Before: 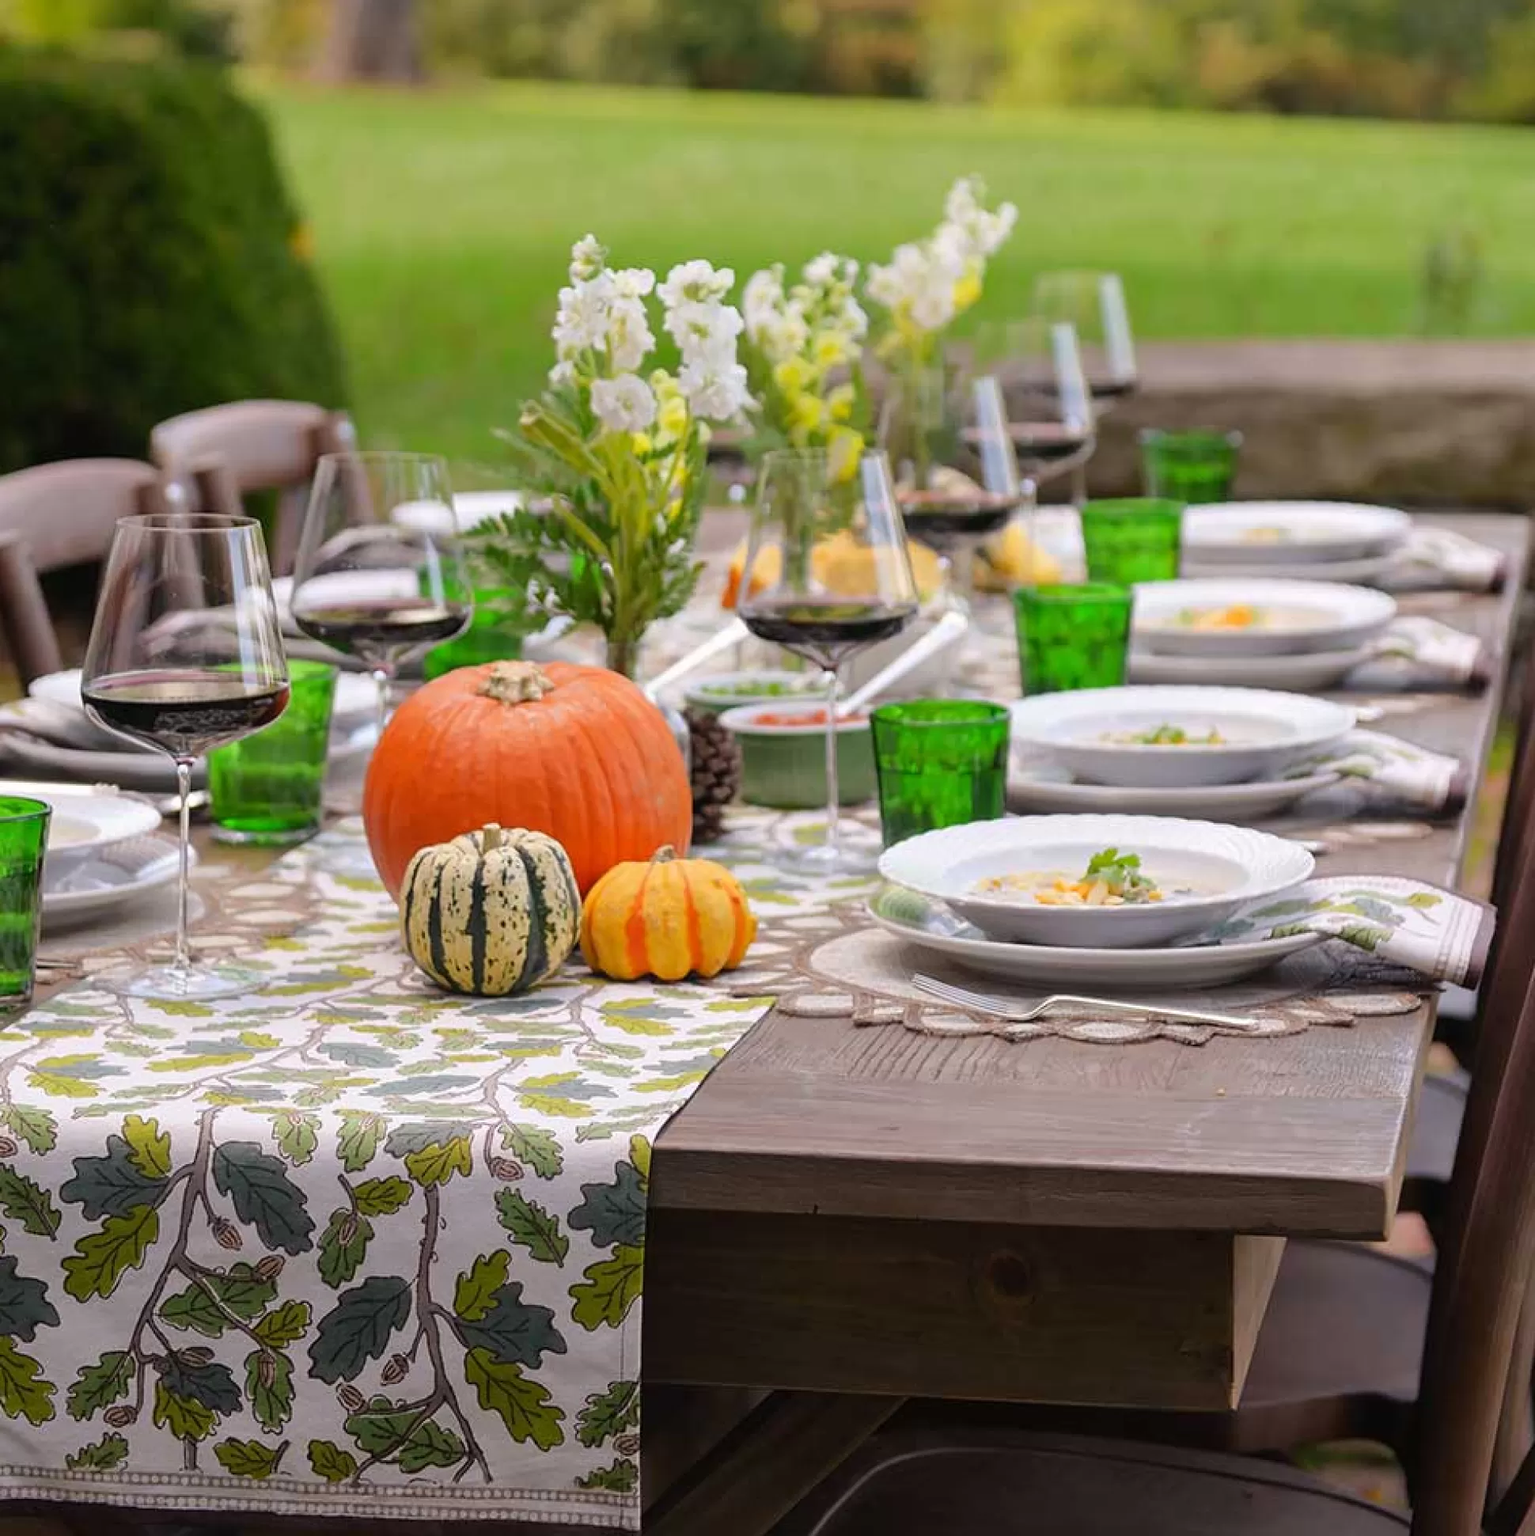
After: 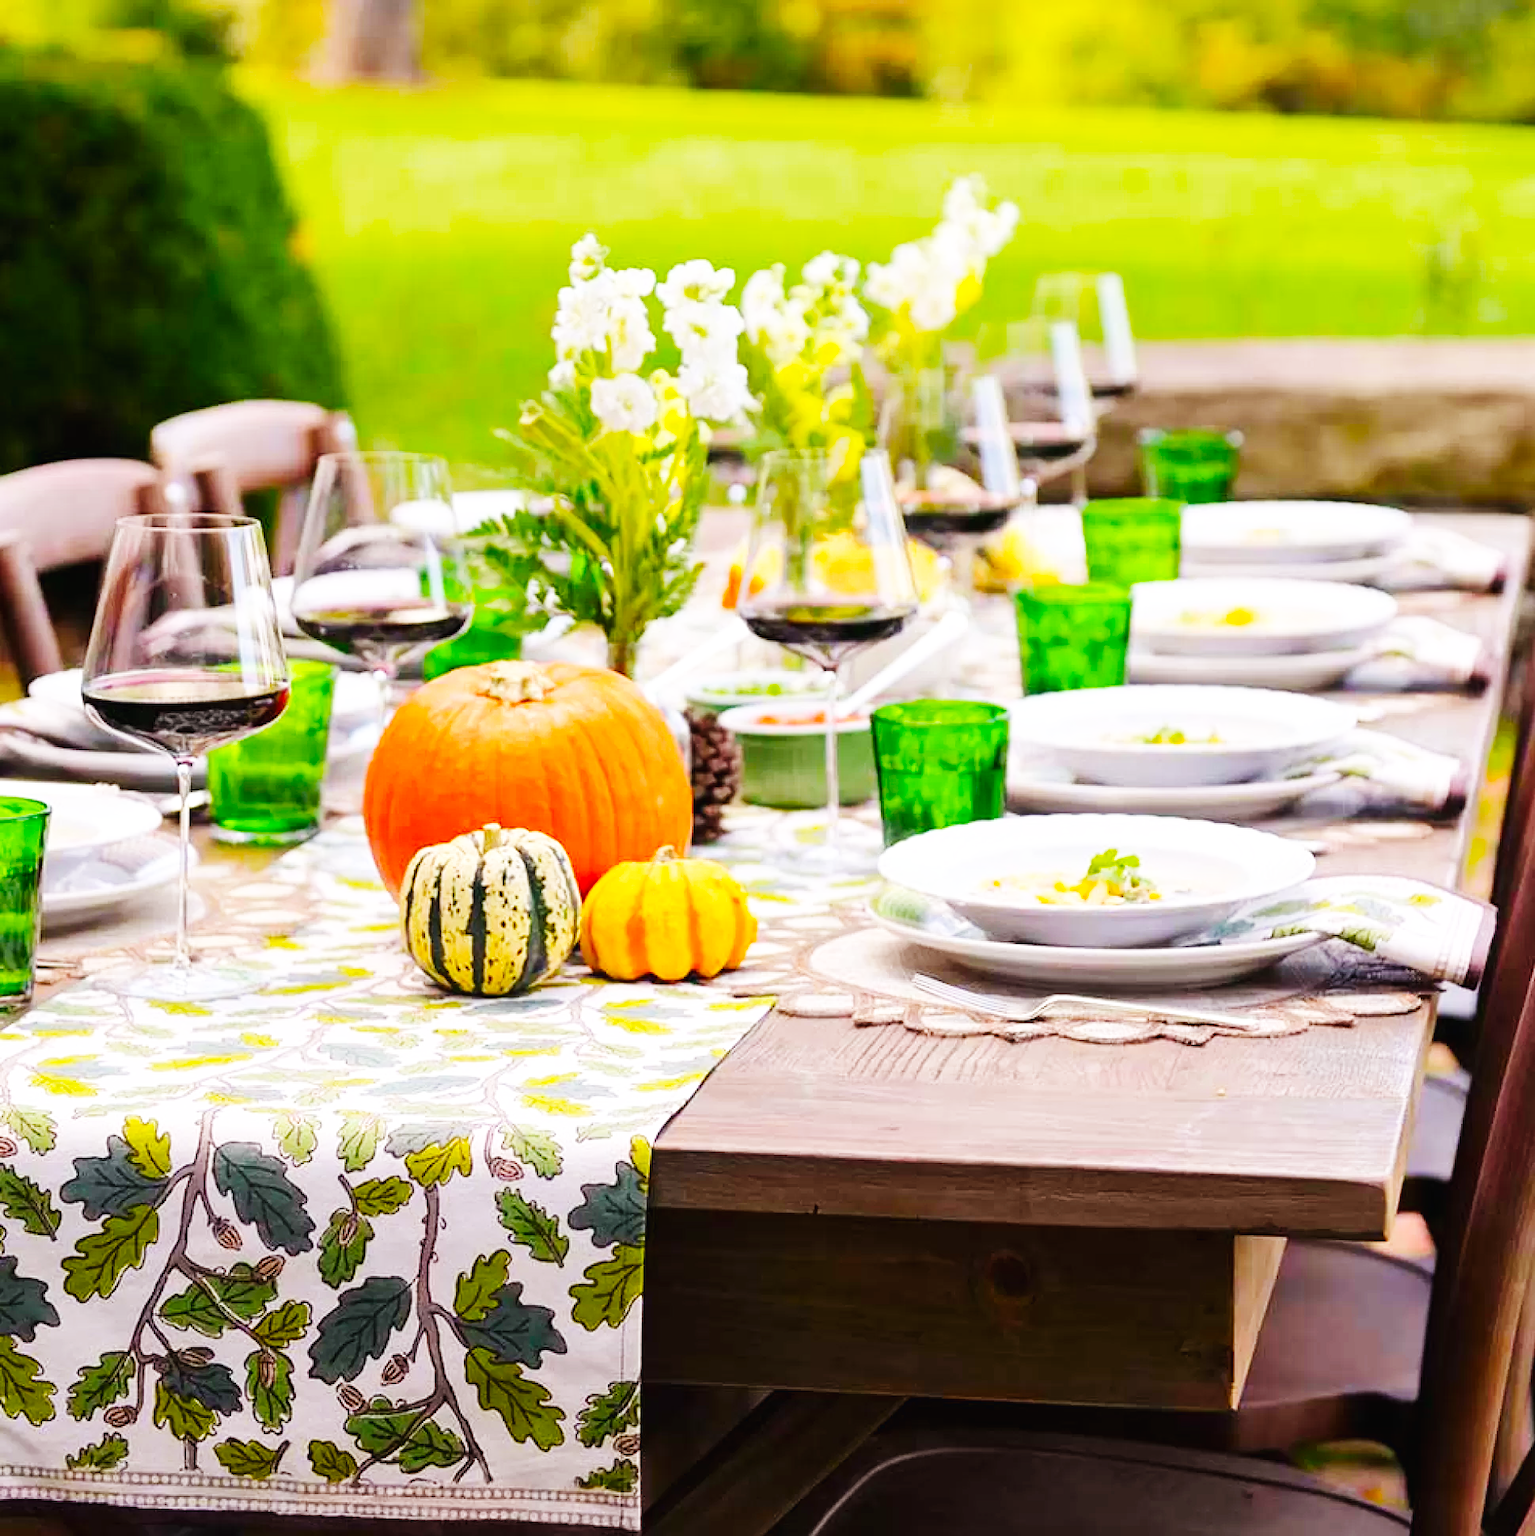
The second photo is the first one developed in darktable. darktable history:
base curve: curves: ch0 [(0, 0.003) (0.001, 0.002) (0.006, 0.004) (0.02, 0.022) (0.048, 0.086) (0.094, 0.234) (0.162, 0.431) (0.258, 0.629) (0.385, 0.8) (0.548, 0.918) (0.751, 0.988) (1, 1)], preserve colors none
color balance rgb: perceptual saturation grading › global saturation 25%, global vibrance 20%
